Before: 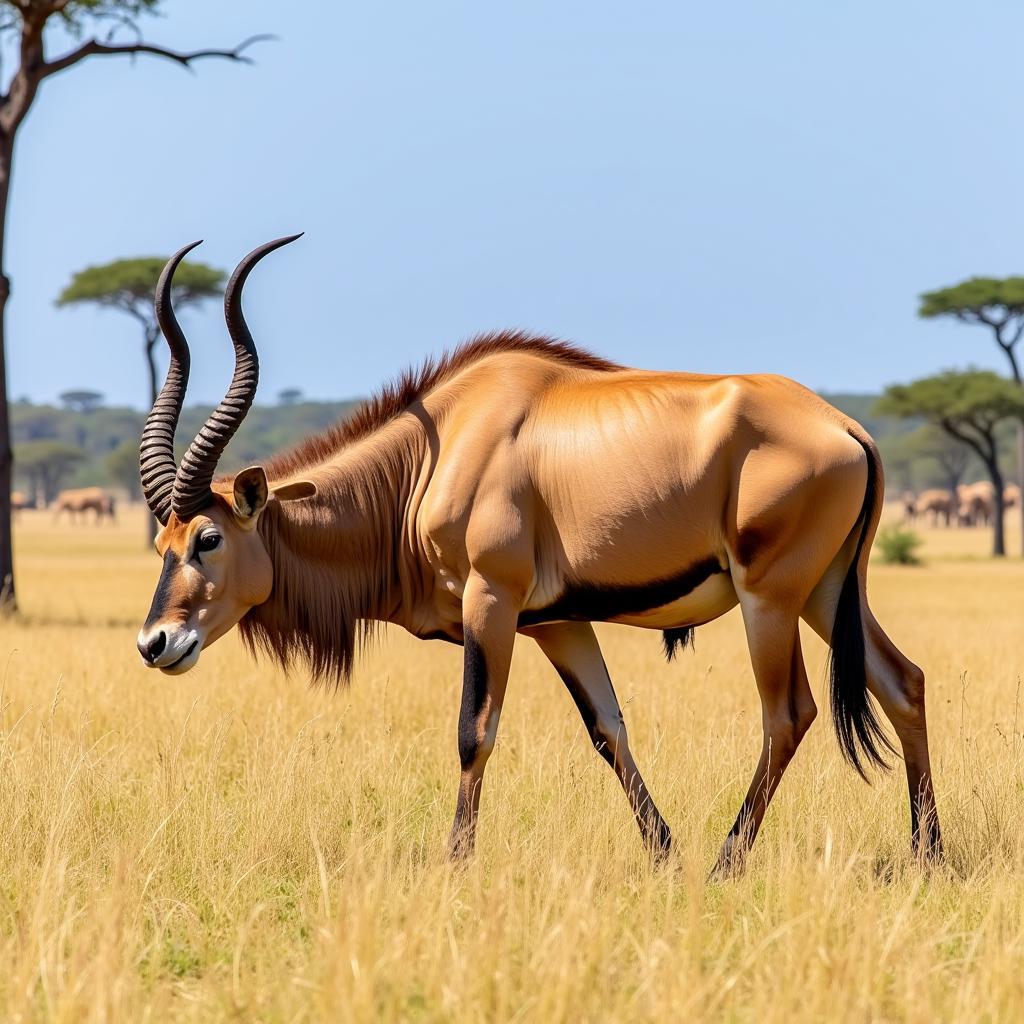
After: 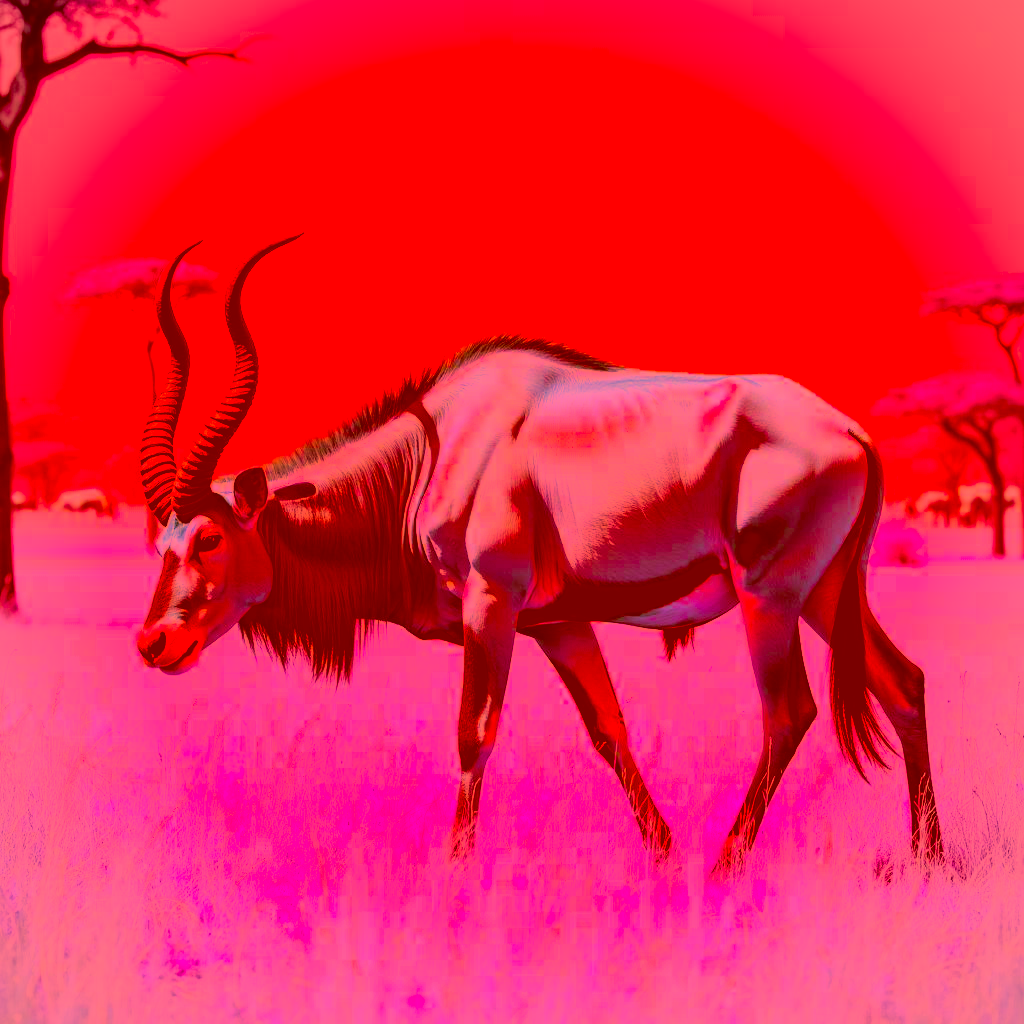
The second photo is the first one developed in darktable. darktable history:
color correction: highlights a* -39.58, highlights b* -39.3, shadows a* -39.83, shadows b* -39.79, saturation -2.99
filmic rgb: black relative exposure -7.65 EV, white relative exposure 4.56 EV, hardness 3.61, color science v5 (2021), contrast in shadows safe, contrast in highlights safe
tone equalizer: mask exposure compensation -0.509 EV
vignetting: fall-off radius 82.66%, saturation -0.652
